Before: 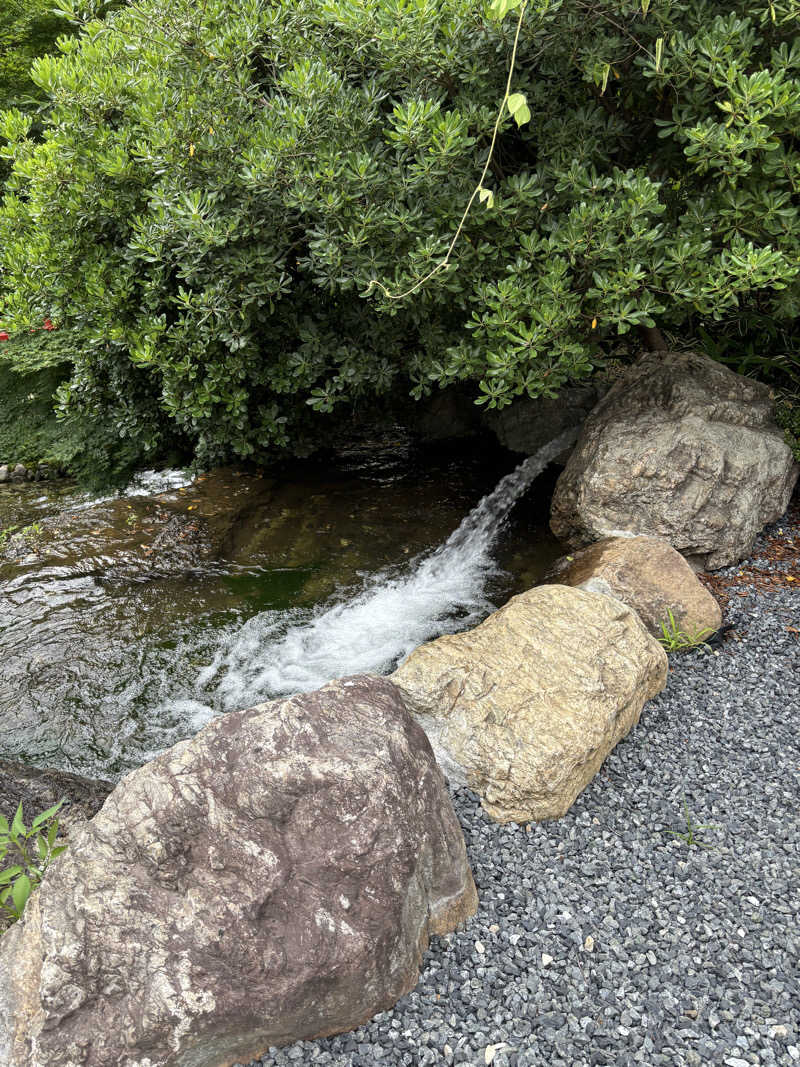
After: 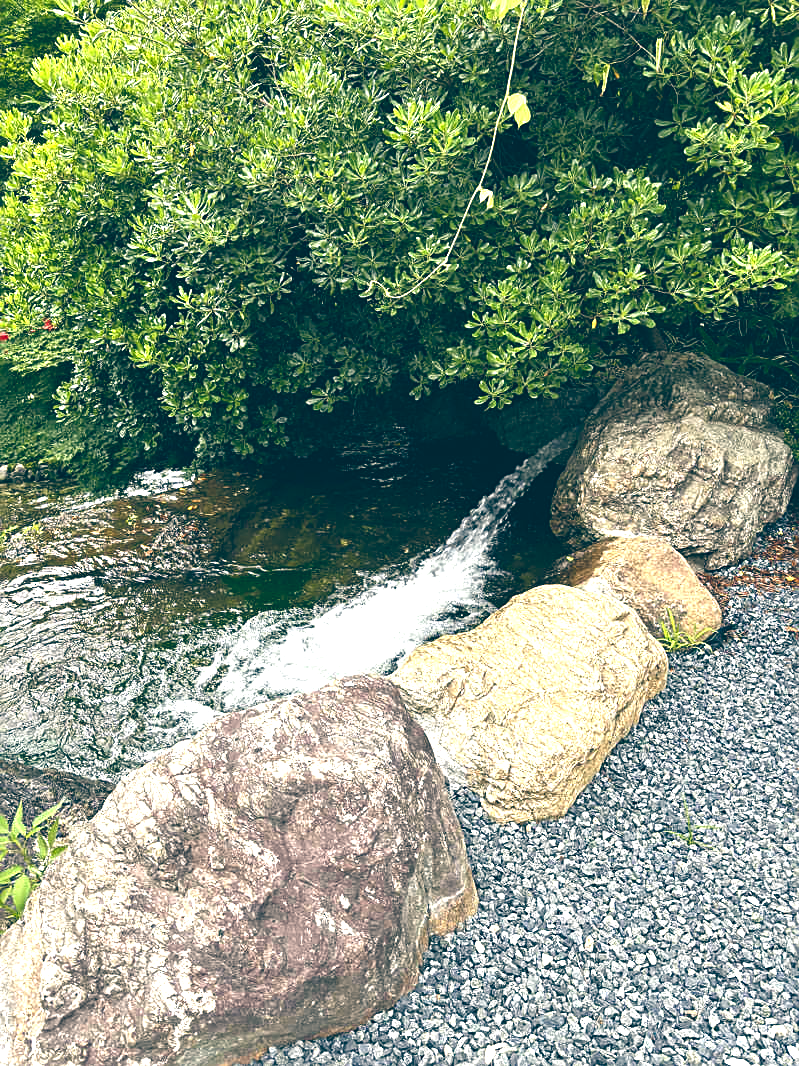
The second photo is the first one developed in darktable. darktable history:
color balance rgb: shadows lift › chroma 2%, shadows lift › hue 219.6°, power › hue 313.2°, highlights gain › chroma 3%, highlights gain › hue 75.6°, global offset › luminance 0.5%, perceptual saturation grading › global saturation 15.33%, perceptual saturation grading › highlights -19.33%, perceptual saturation grading › shadows 20%, global vibrance 20%
color balance: lift [1.016, 0.983, 1, 1.017], gamma [0.958, 1, 1, 1], gain [0.981, 1.007, 0.993, 1.002], input saturation 118.26%, contrast 13.43%, contrast fulcrum 21.62%, output saturation 82.76%
exposure: black level correction 0, exposure 0.7 EV, compensate highlight preservation false
sharpen: on, module defaults
